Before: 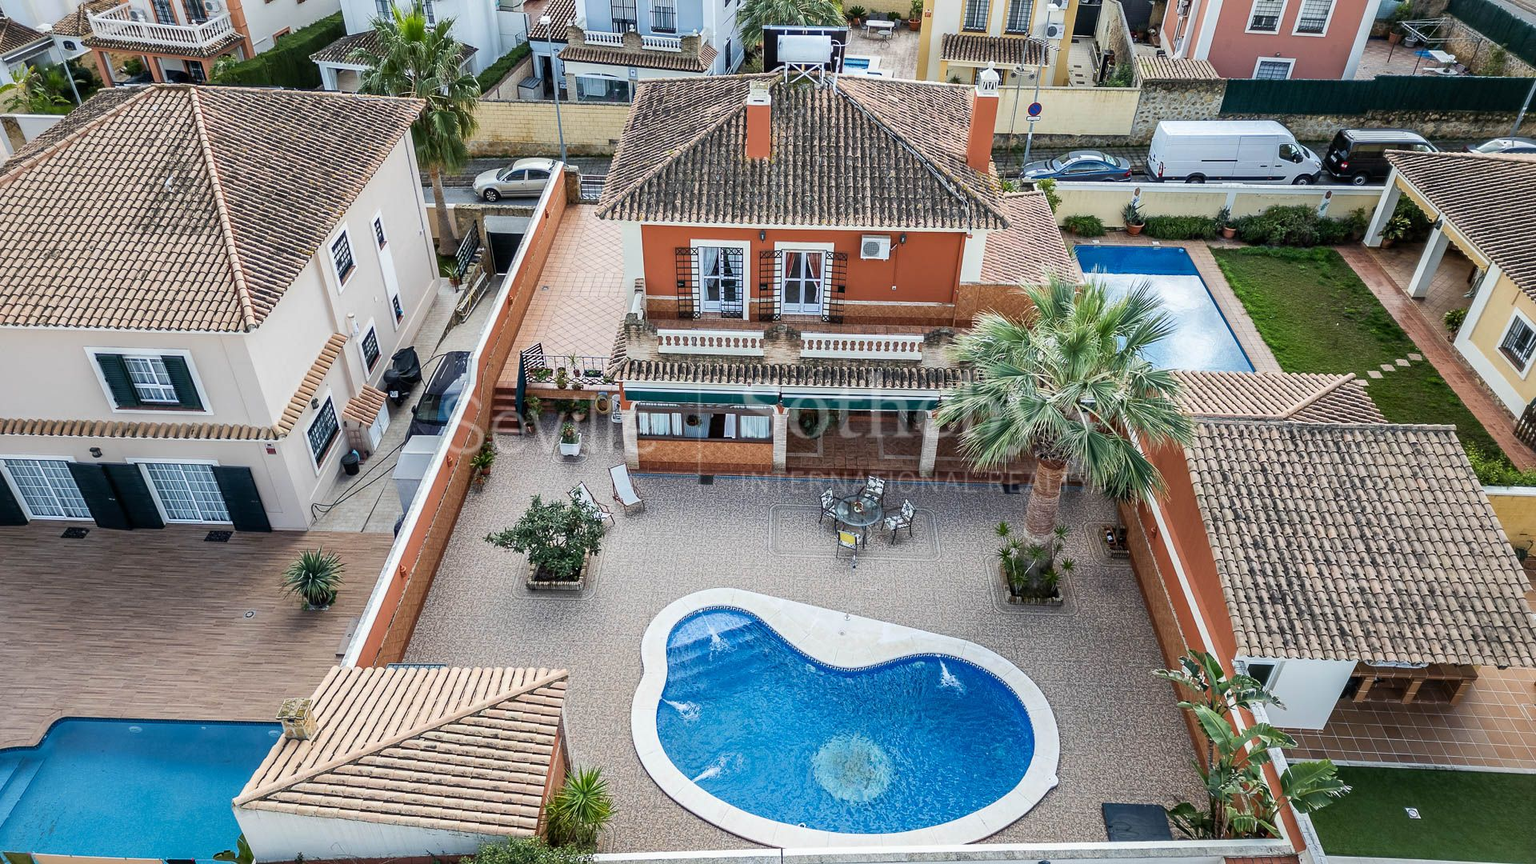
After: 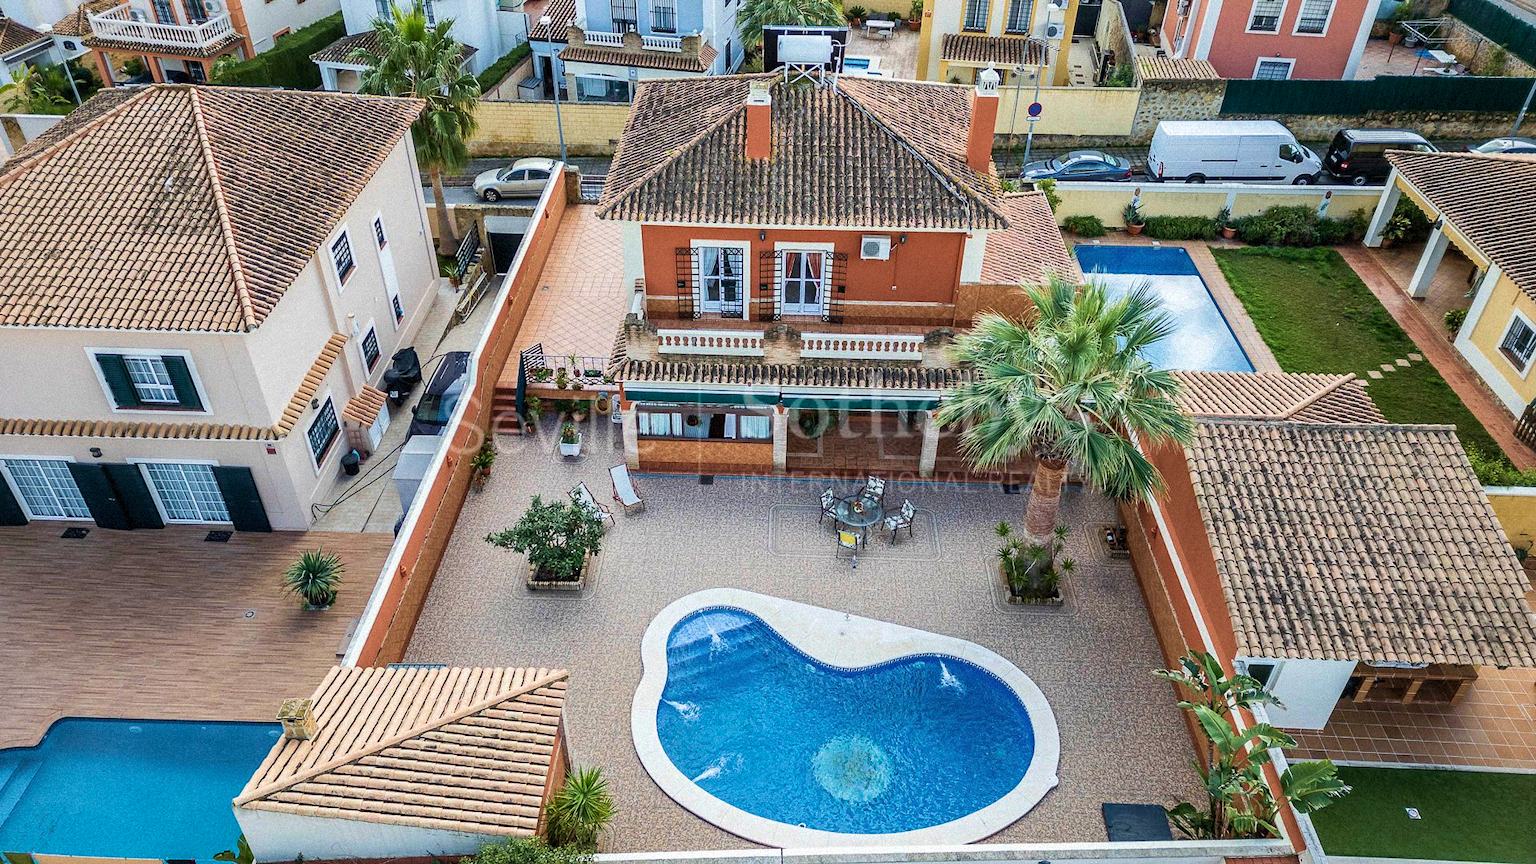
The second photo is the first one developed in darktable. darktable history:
velvia: strength 45%
grain: mid-tones bias 0%
